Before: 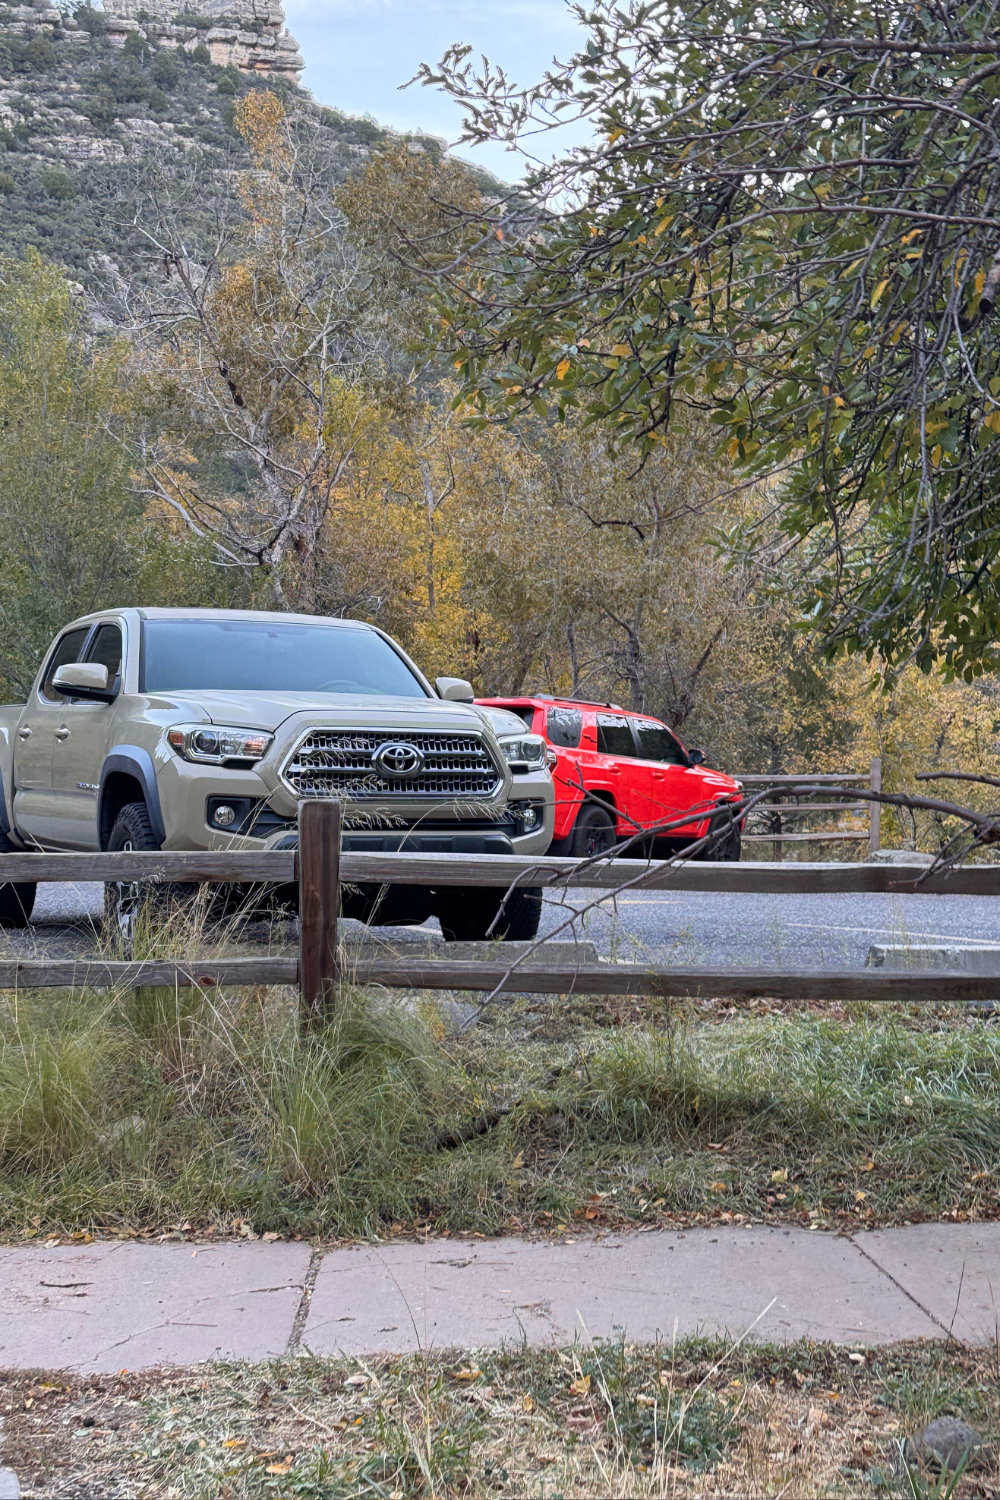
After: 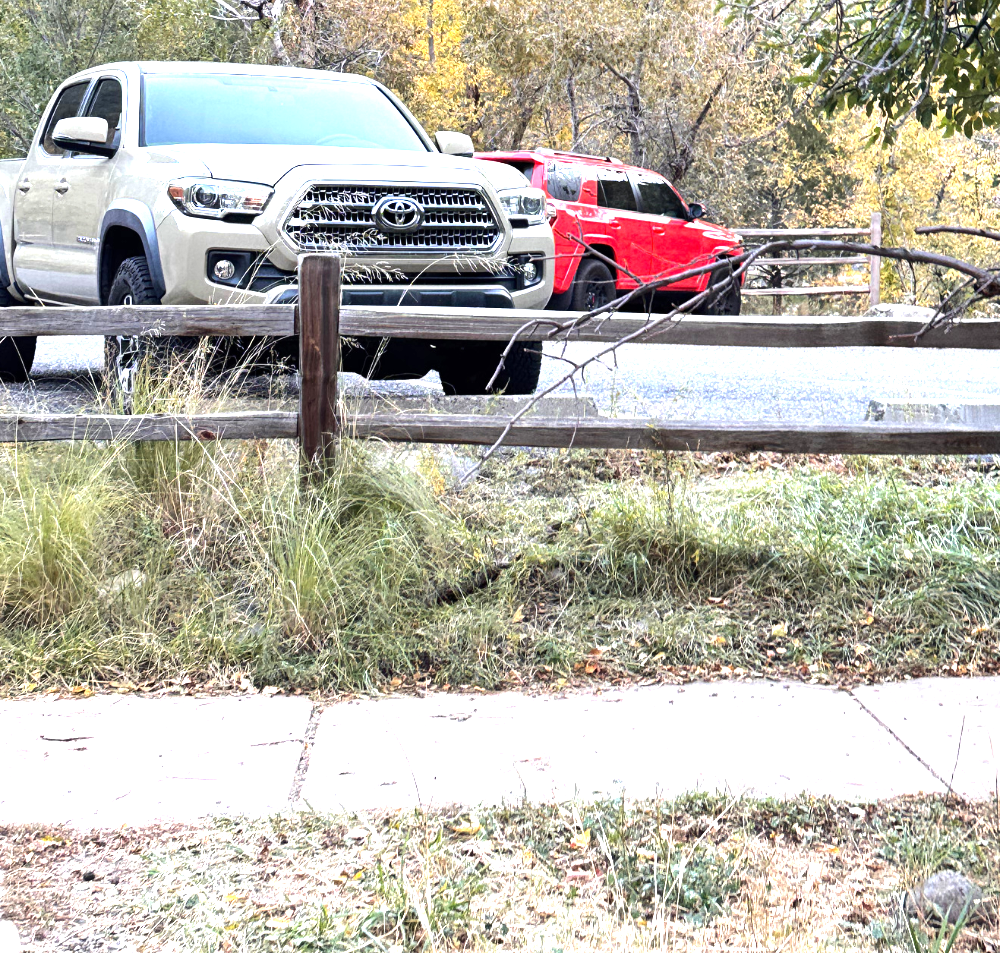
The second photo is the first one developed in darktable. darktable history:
crop and rotate: top 36.435%
exposure: exposure 1 EV, compensate highlight preservation false
tone equalizer: -8 EV -0.75 EV, -7 EV -0.7 EV, -6 EV -0.6 EV, -5 EV -0.4 EV, -3 EV 0.4 EV, -2 EV 0.6 EV, -1 EV 0.7 EV, +0 EV 0.75 EV, edges refinement/feathering 500, mask exposure compensation -1.57 EV, preserve details no
